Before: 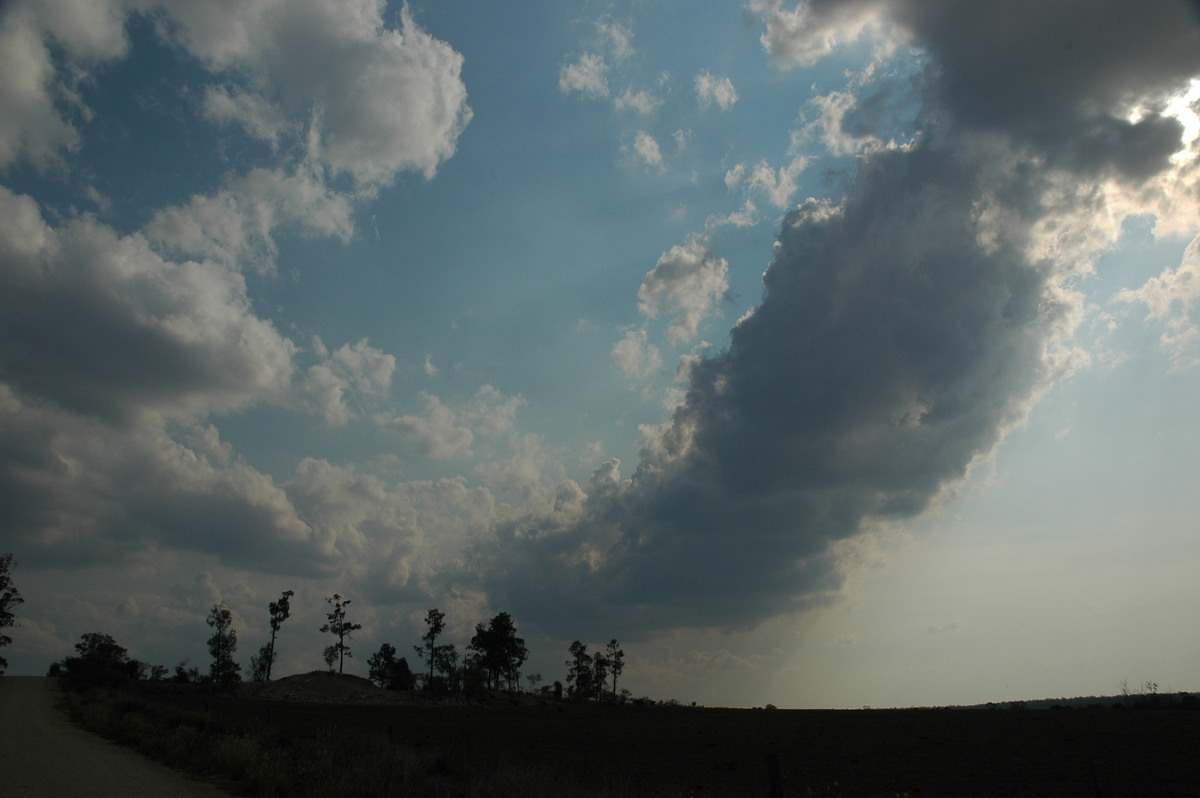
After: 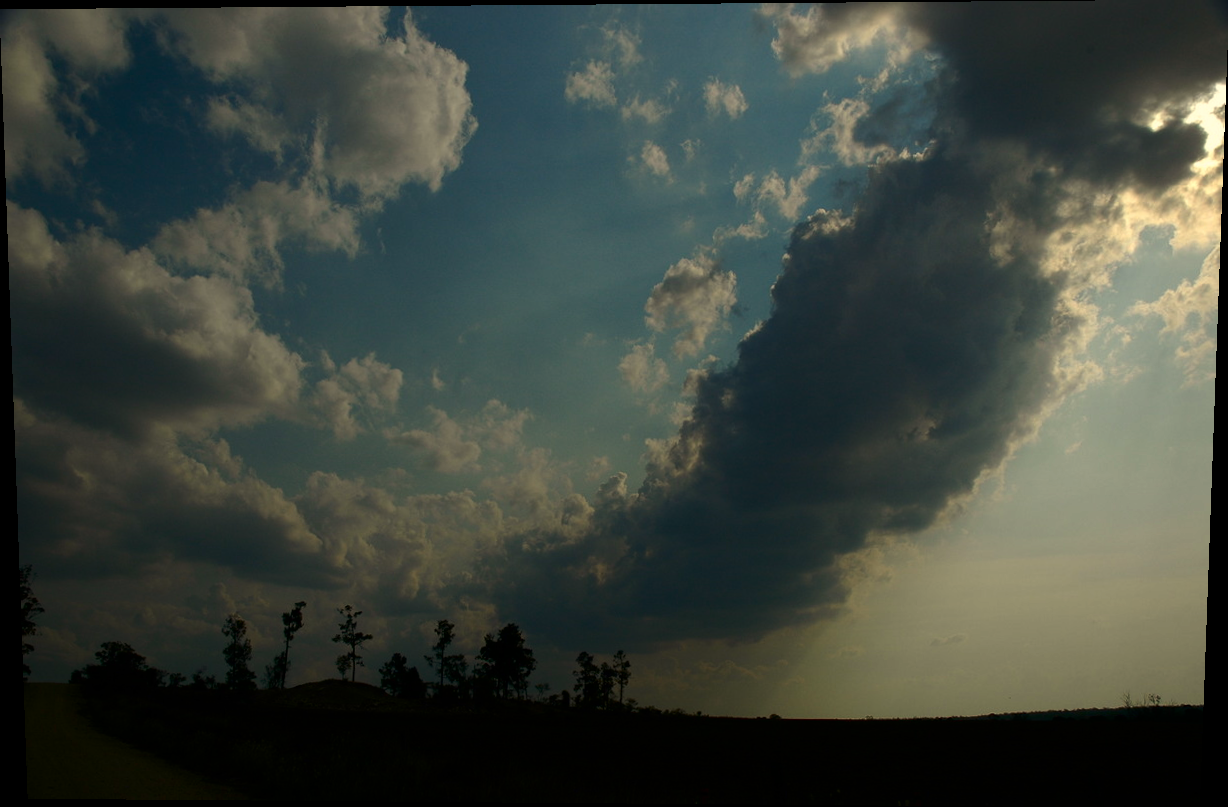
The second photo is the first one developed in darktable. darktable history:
contrast equalizer: y [[0.5 ×6], [0.5 ×6], [0.5, 0.5, 0.501, 0.545, 0.707, 0.863], [0 ×6], [0 ×6]]
rotate and perspective: lens shift (vertical) 0.048, lens shift (horizontal) -0.024, automatic cropping off
color correction: highlights a* 1.39, highlights b* 17.83
contrast brightness saturation: contrast 0.1, brightness -0.26, saturation 0.14
